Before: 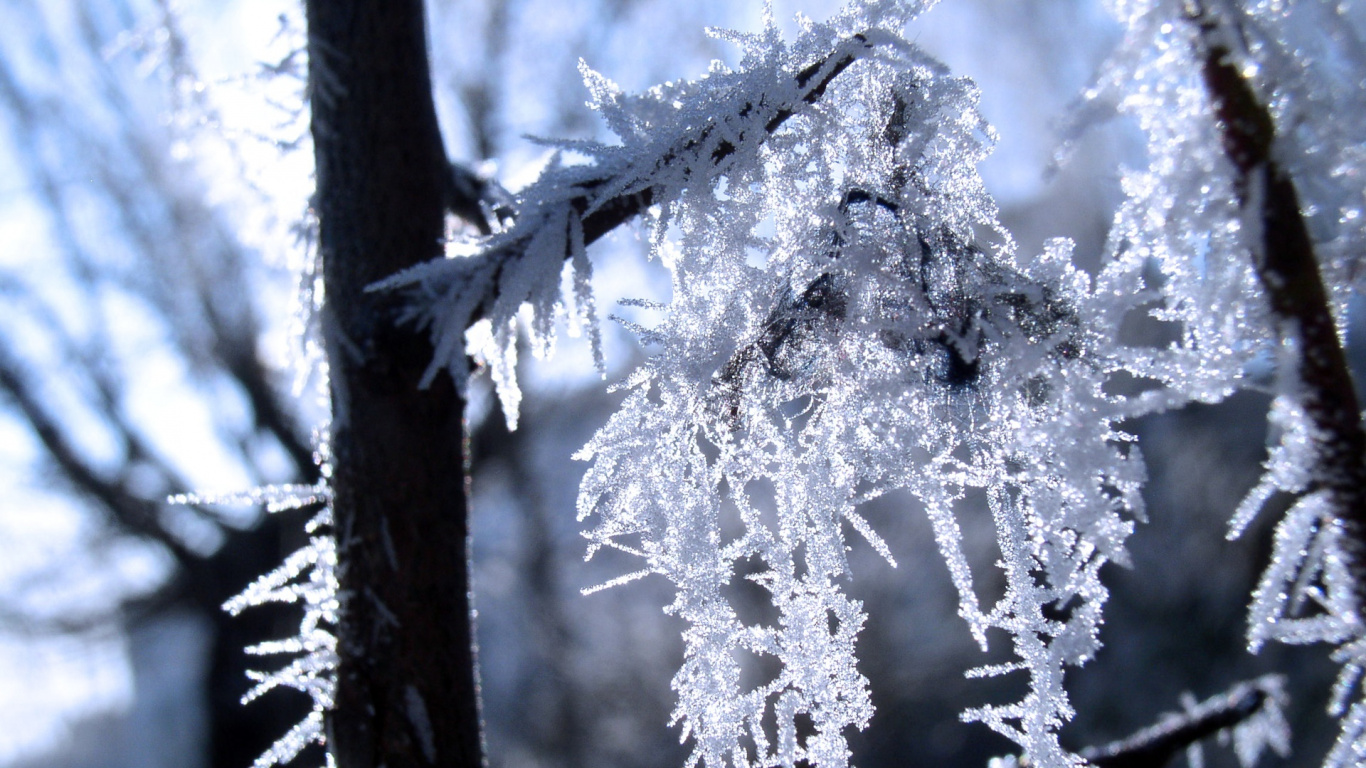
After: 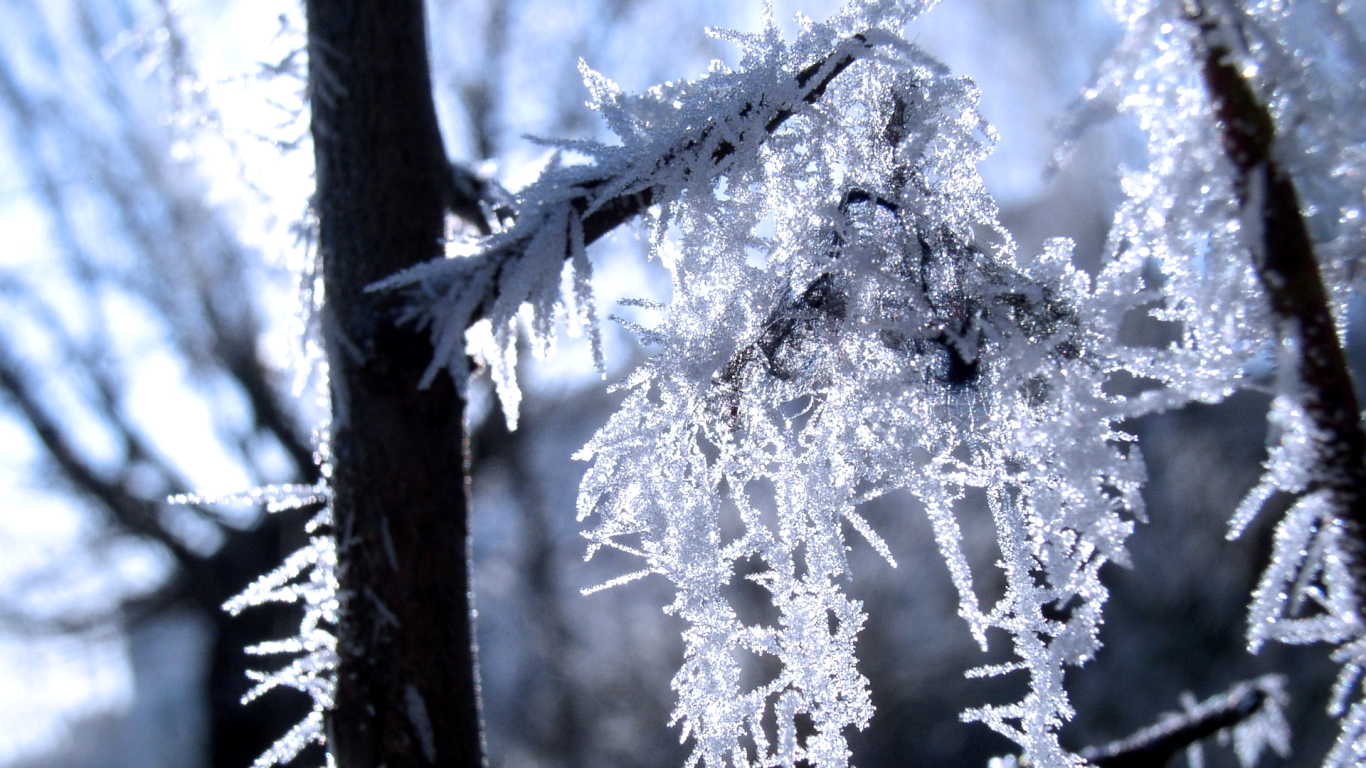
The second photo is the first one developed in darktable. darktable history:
local contrast: highlights 103%, shadows 97%, detail 120%, midtone range 0.2
shadows and highlights: shadows 13.06, white point adjustment 1.32, highlights -1.82, soften with gaussian
